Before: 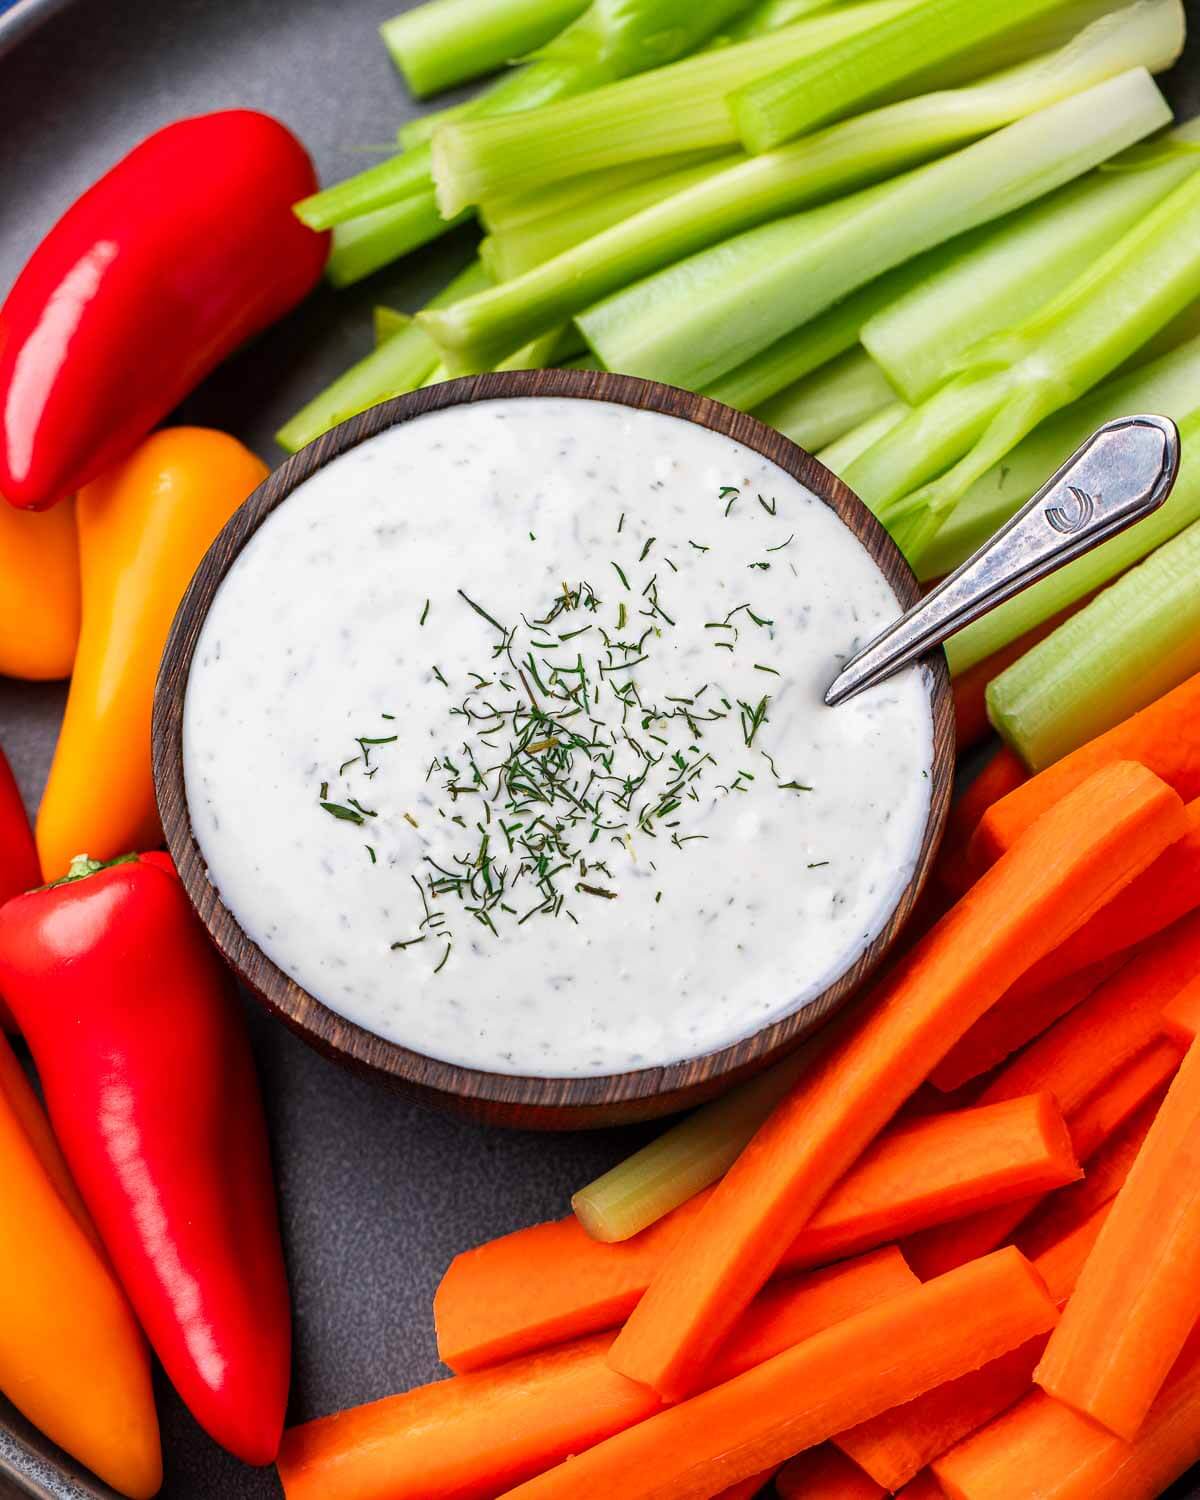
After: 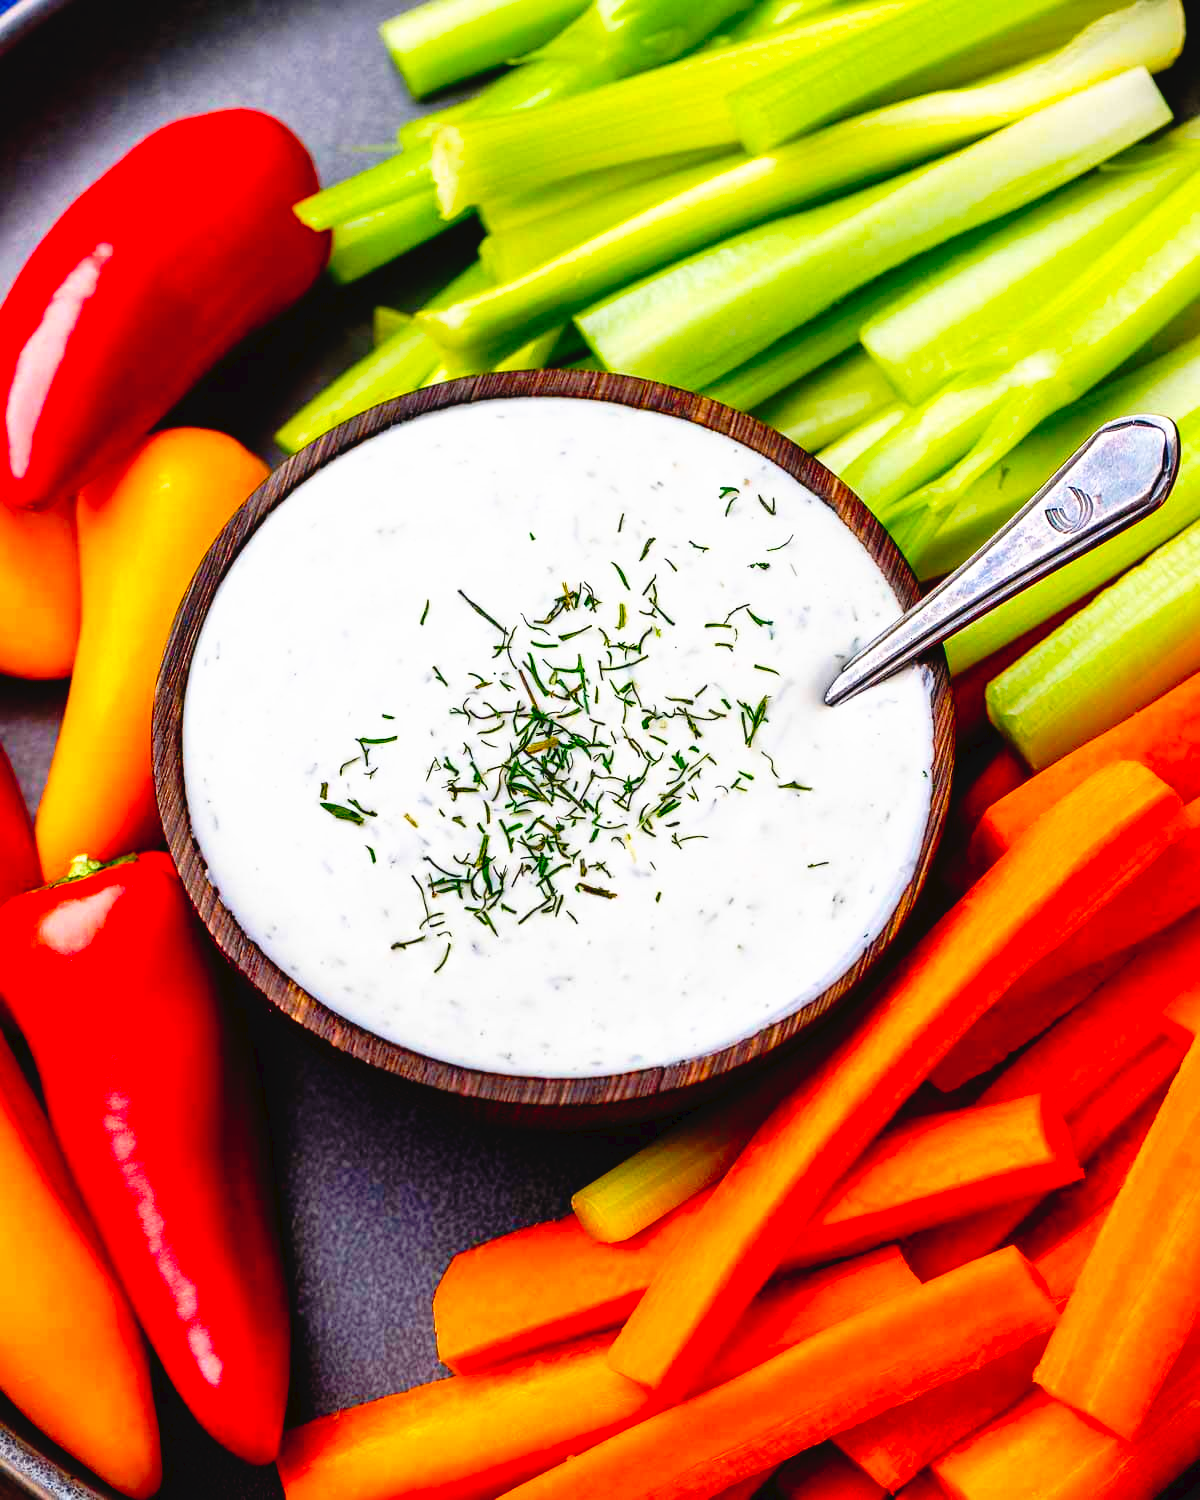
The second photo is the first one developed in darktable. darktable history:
color balance rgb: linear chroma grading › global chroma 15%, perceptual saturation grading › global saturation 30%
base curve: curves: ch0 [(0, 0) (0.283, 0.295) (1, 1)], preserve colors none
tone curve: curves: ch0 [(0, 0) (0.003, 0.033) (0.011, 0.033) (0.025, 0.036) (0.044, 0.039) (0.069, 0.04) (0.1, 0.043) (0.136, 0.052) (0.177, 0.085) (0.224, 0.14) (0.277, 0.225) (0.335, 0.333) (0.399, 0.419) (0.468, 0.51) (0.543, 0.603) (0.623, 0.713) (0.709, 0.808) (0.801, 0.901) (0.898, 0.98) (1, 1)], preserve colors none
